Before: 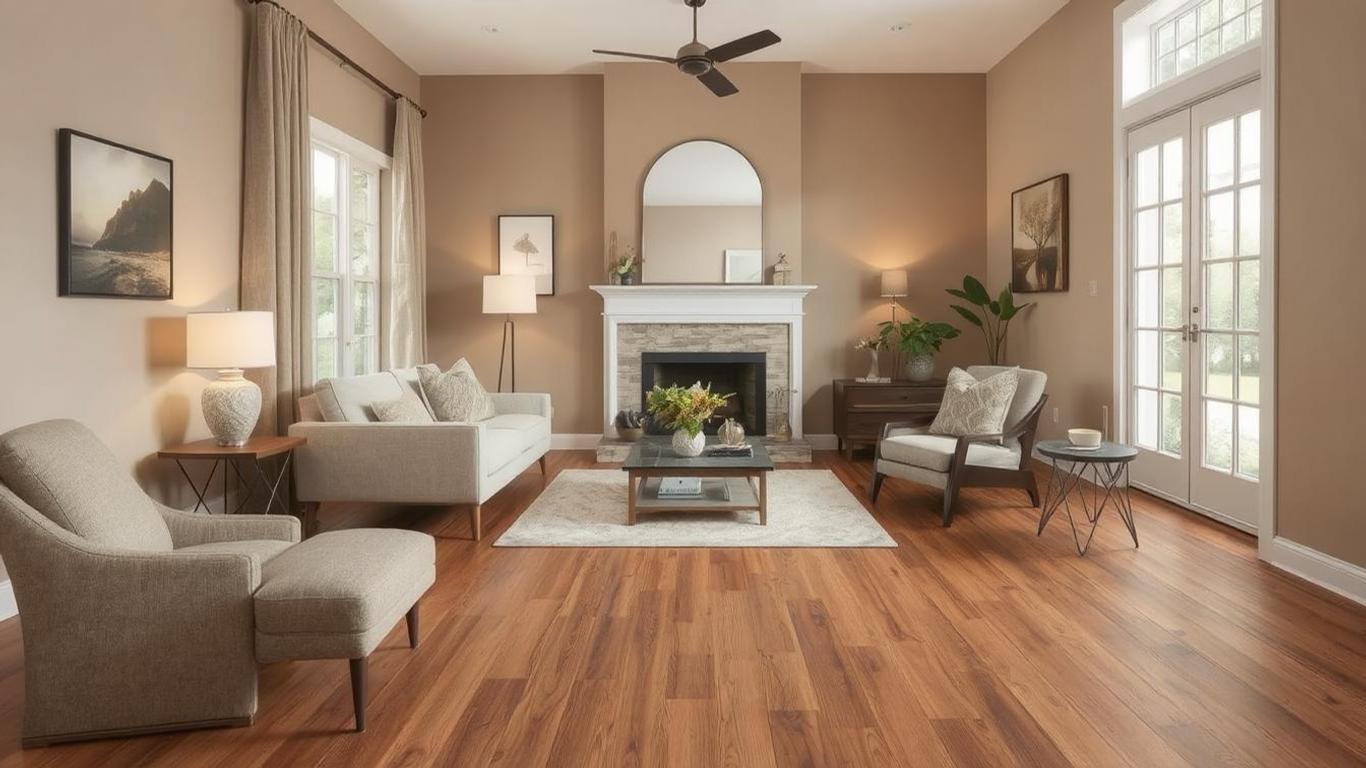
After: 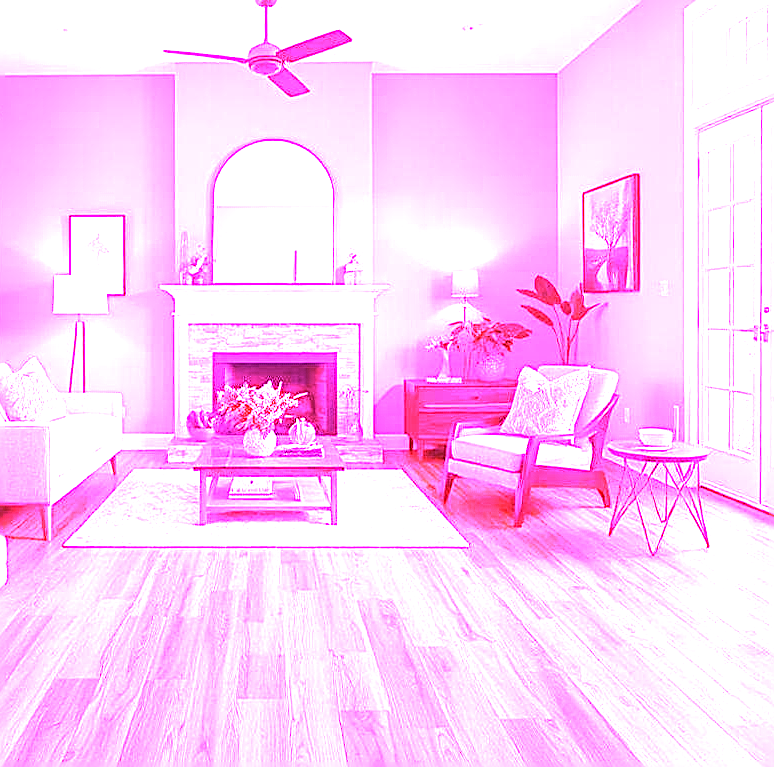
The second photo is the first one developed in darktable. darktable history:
crop: left 31.458%, top 0%, right 11.876%
exposure: black level correction 0, exposure -0.721 EV, compensate highlight preservation false
contrast brightness saturation: contrast -0.08, brightness -0.04, saturation -0.11
sharpen: on, module defaults
white balance: red 8, blue 8
